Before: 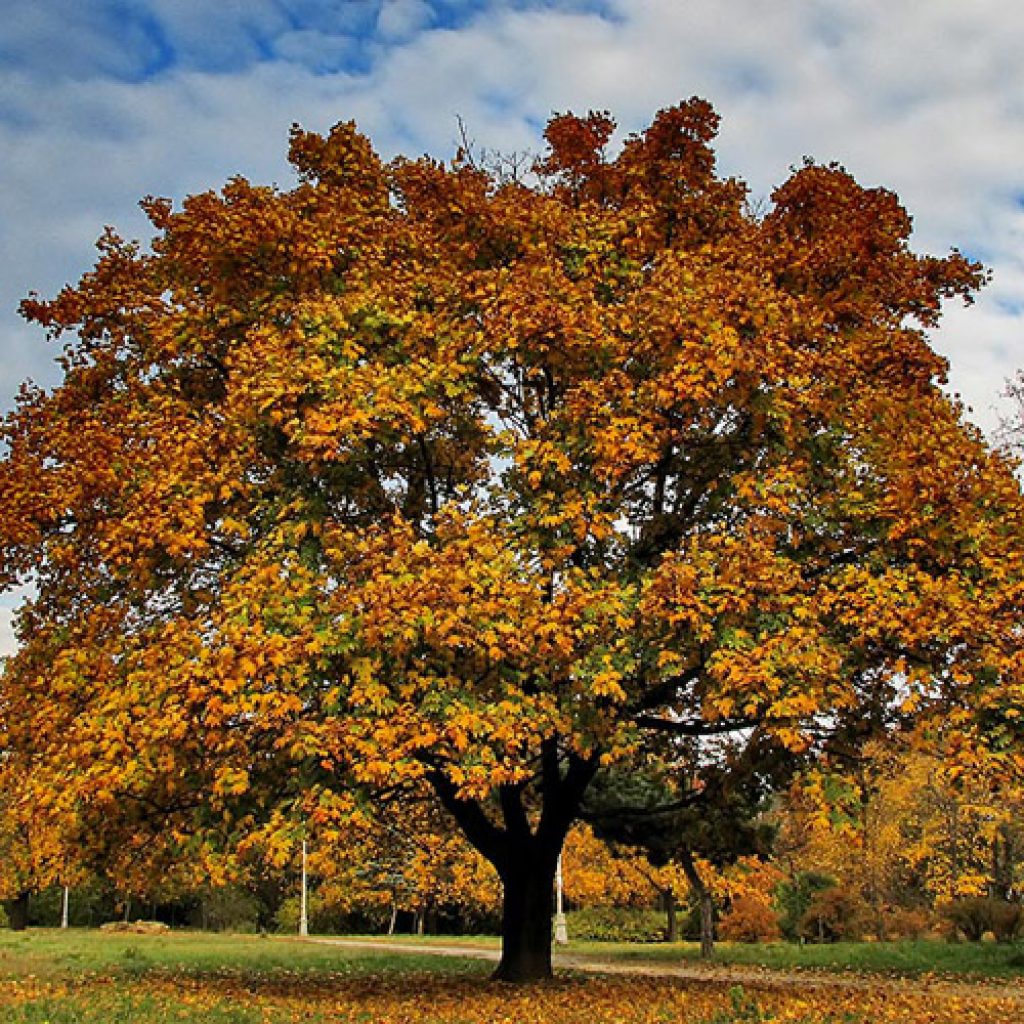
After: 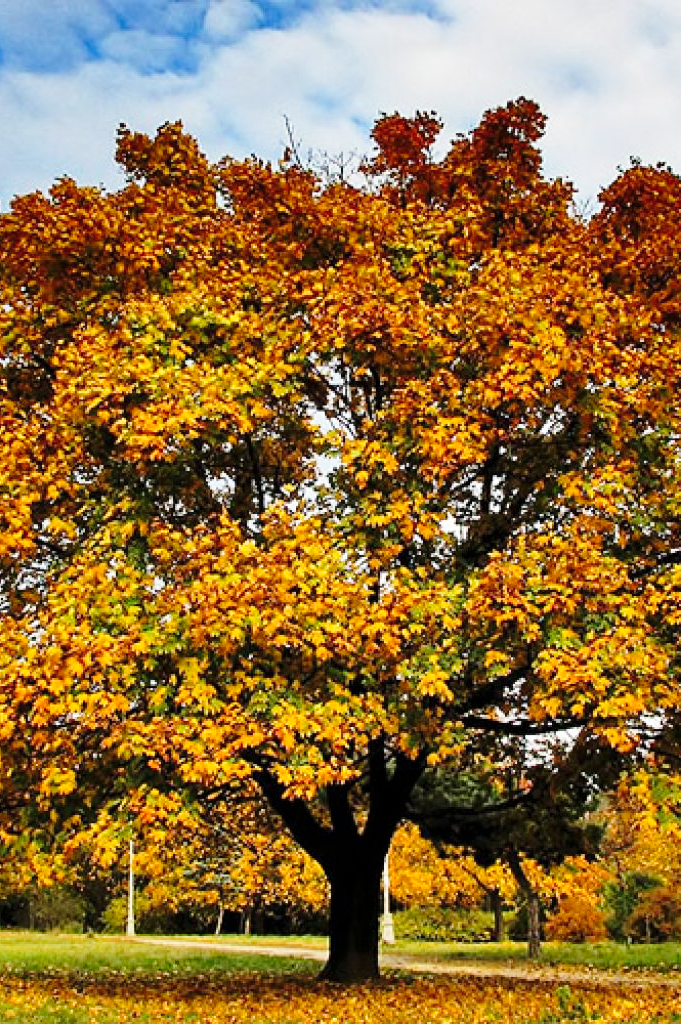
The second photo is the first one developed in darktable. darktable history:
crop: left 16.899%, right 16.556%
color balance rgb: perceptual saturation grading › global saturation 10%, global vibrance 10%
contrast brightness saturation: saturation -0.1
base curve: curves: ch0 [(0, 0) (0.028, 0.03) (0.121, 0.232) (0.46, 0.748) (0.859, 0.968) (1, 1)], preserve colors none
tone equalizer: -8 EV -0.55 EV
